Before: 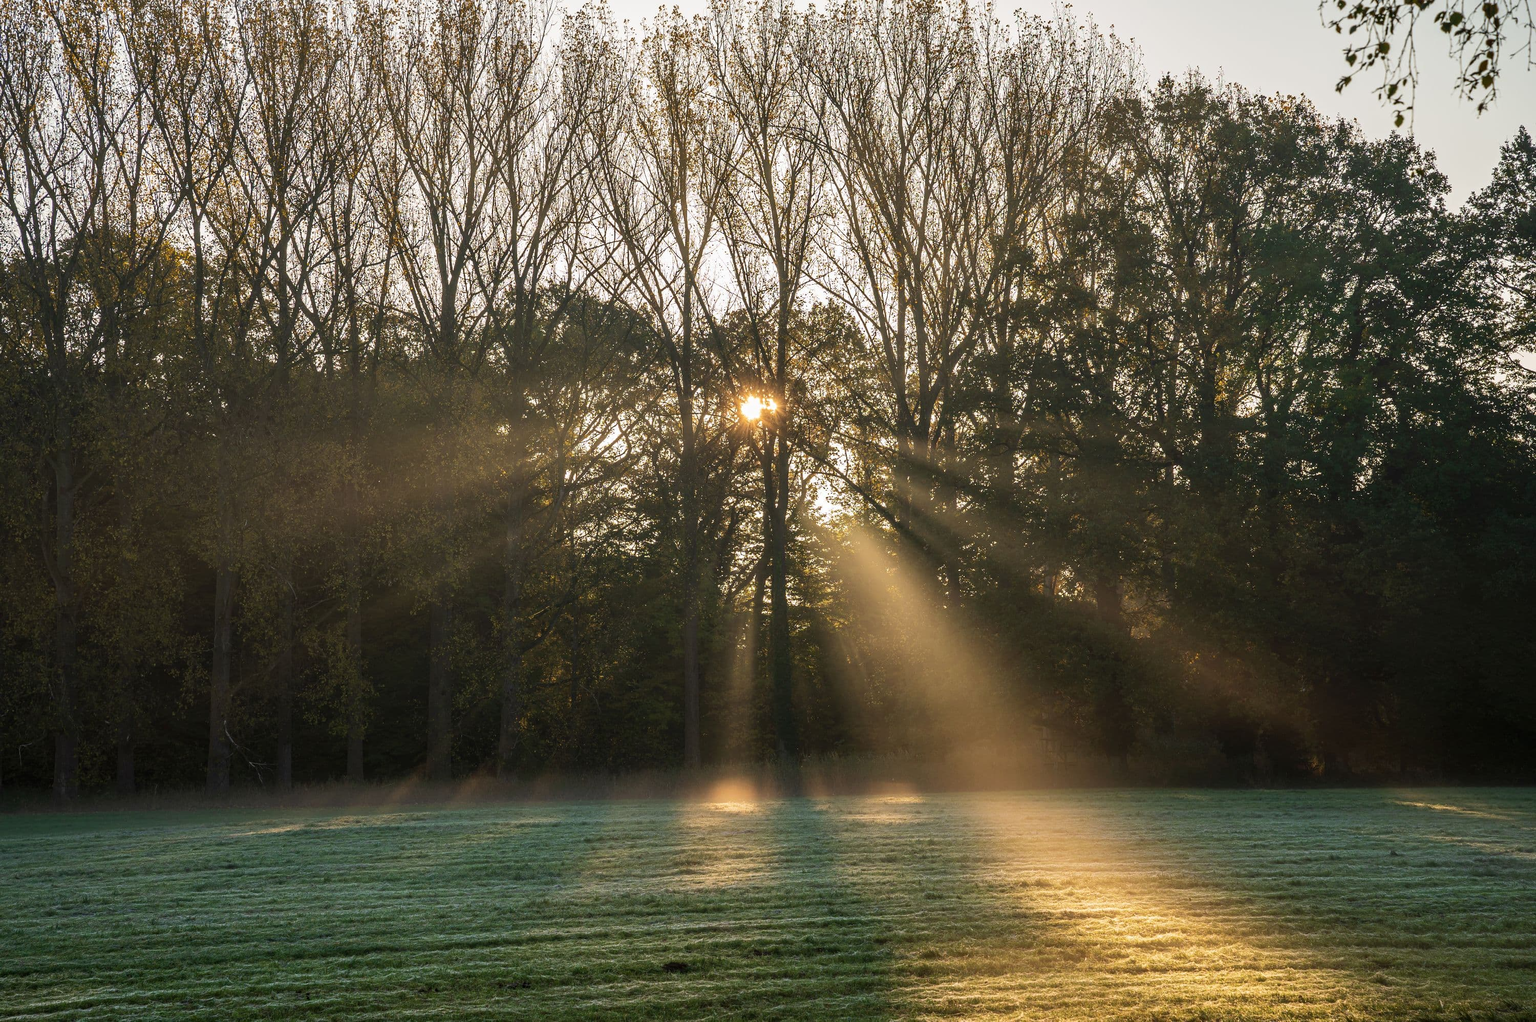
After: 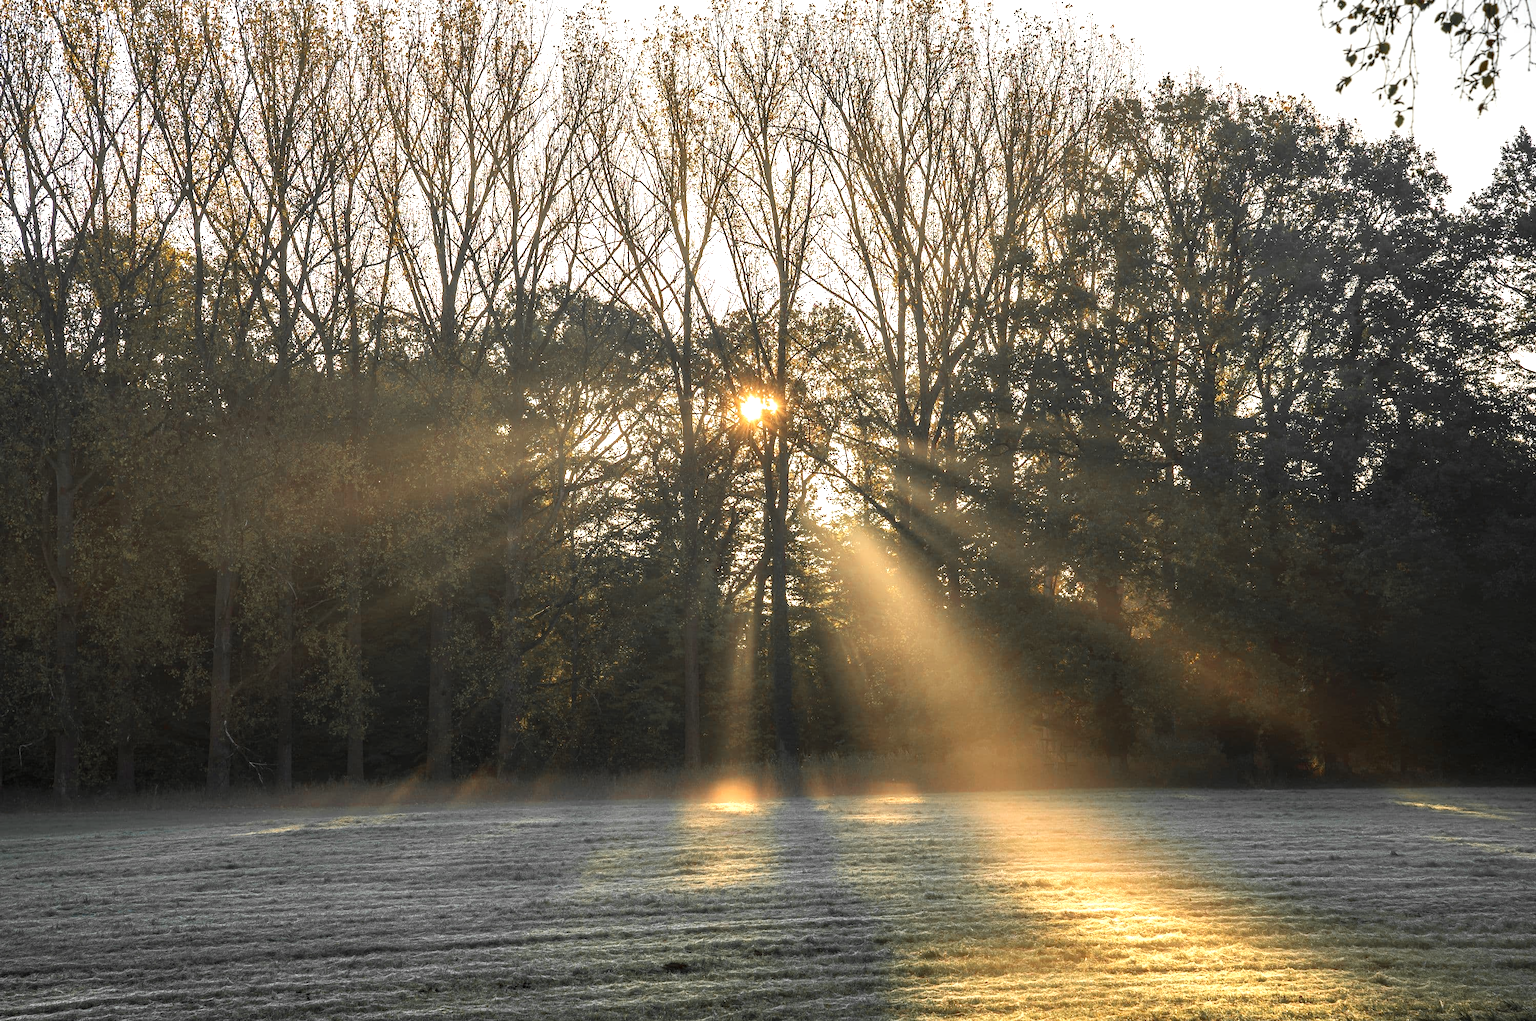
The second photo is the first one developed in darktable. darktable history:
exposure: black level correction 0, exposure 0.692 EV, compensate highlight preservation false
color zones: curves: ch1 [(0, 0.679) (0.143, 0.647) (0.286, 0.261) (0.378, -0.011) (0.571, 0.396) (0.714, 0.399) (0.857, 0.406) (1, 0.679)]
